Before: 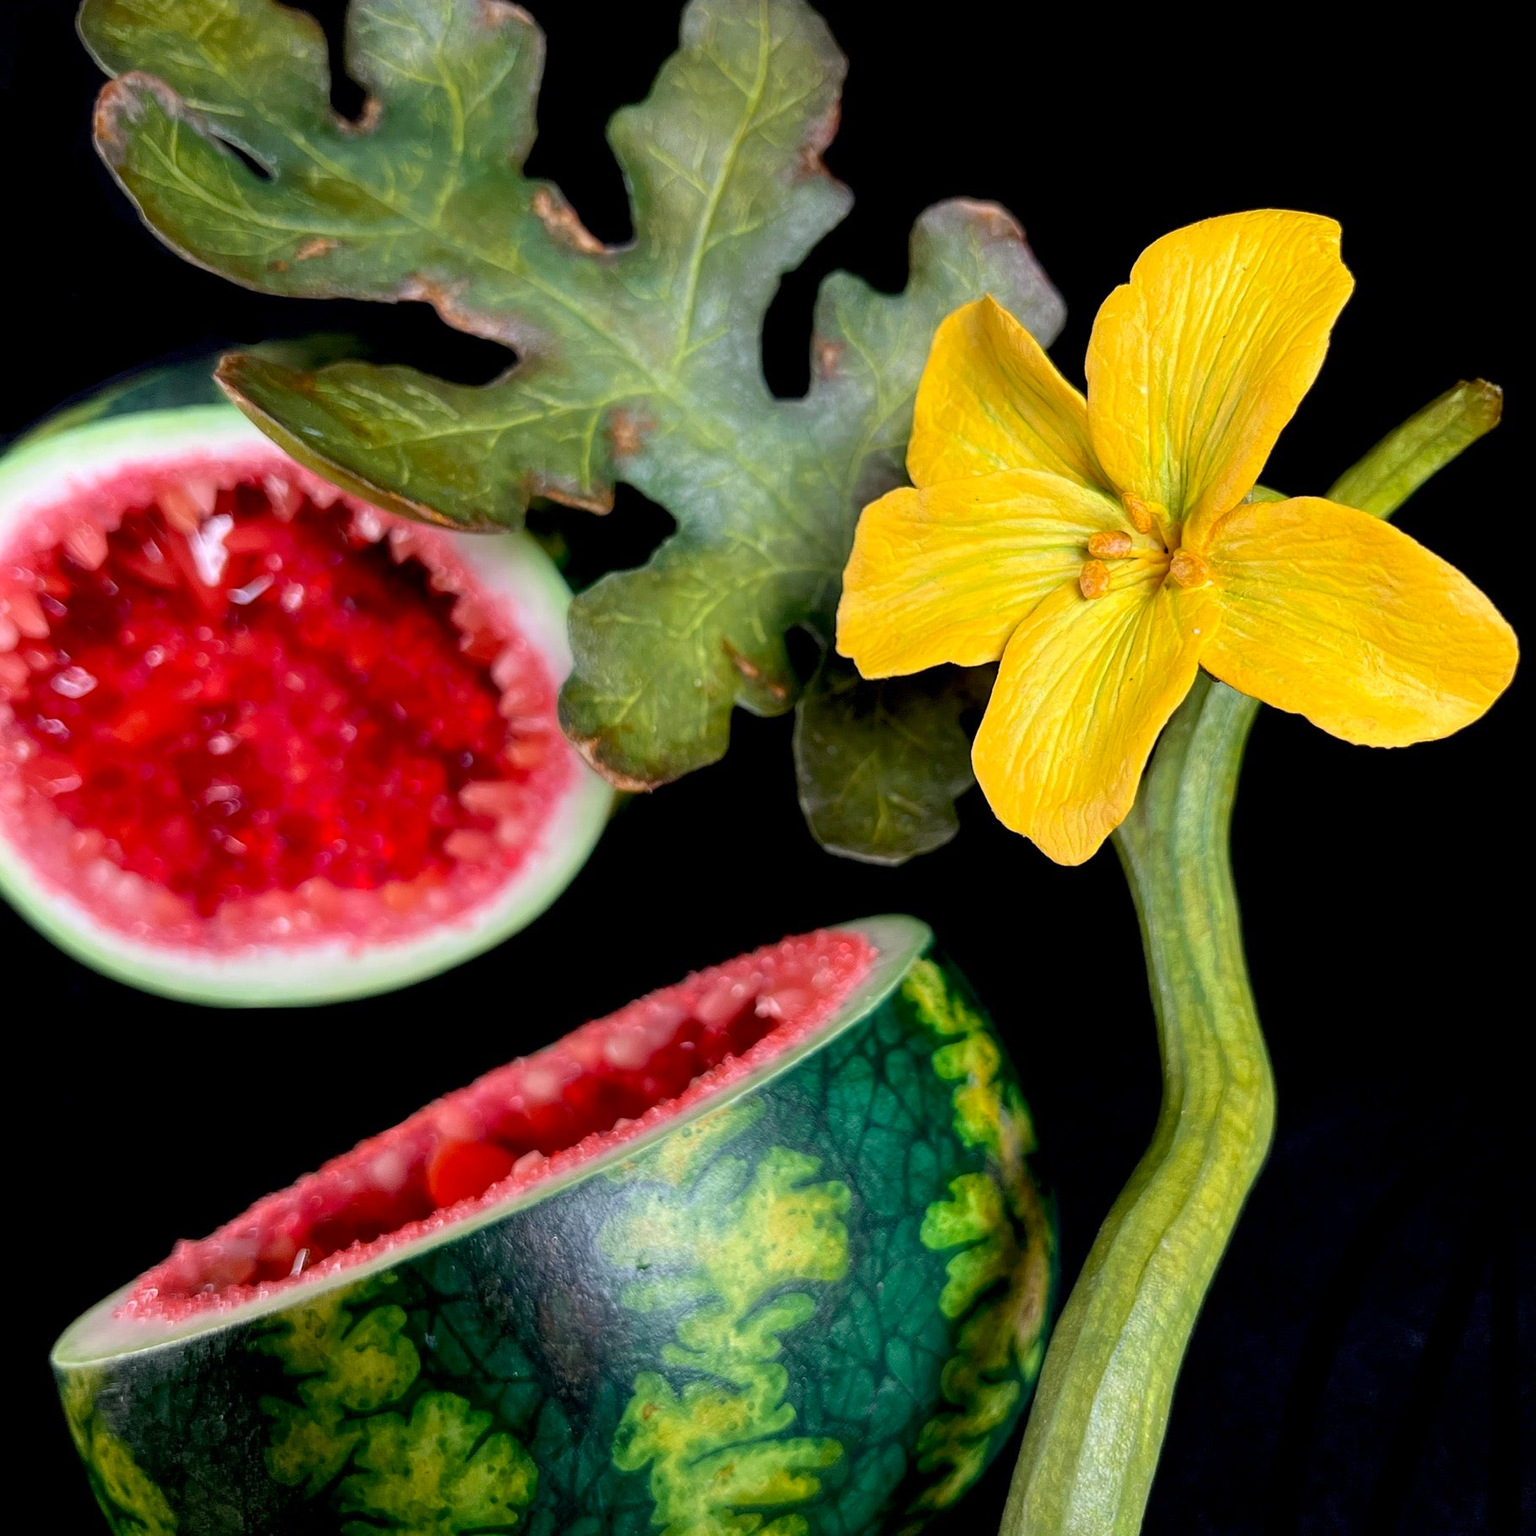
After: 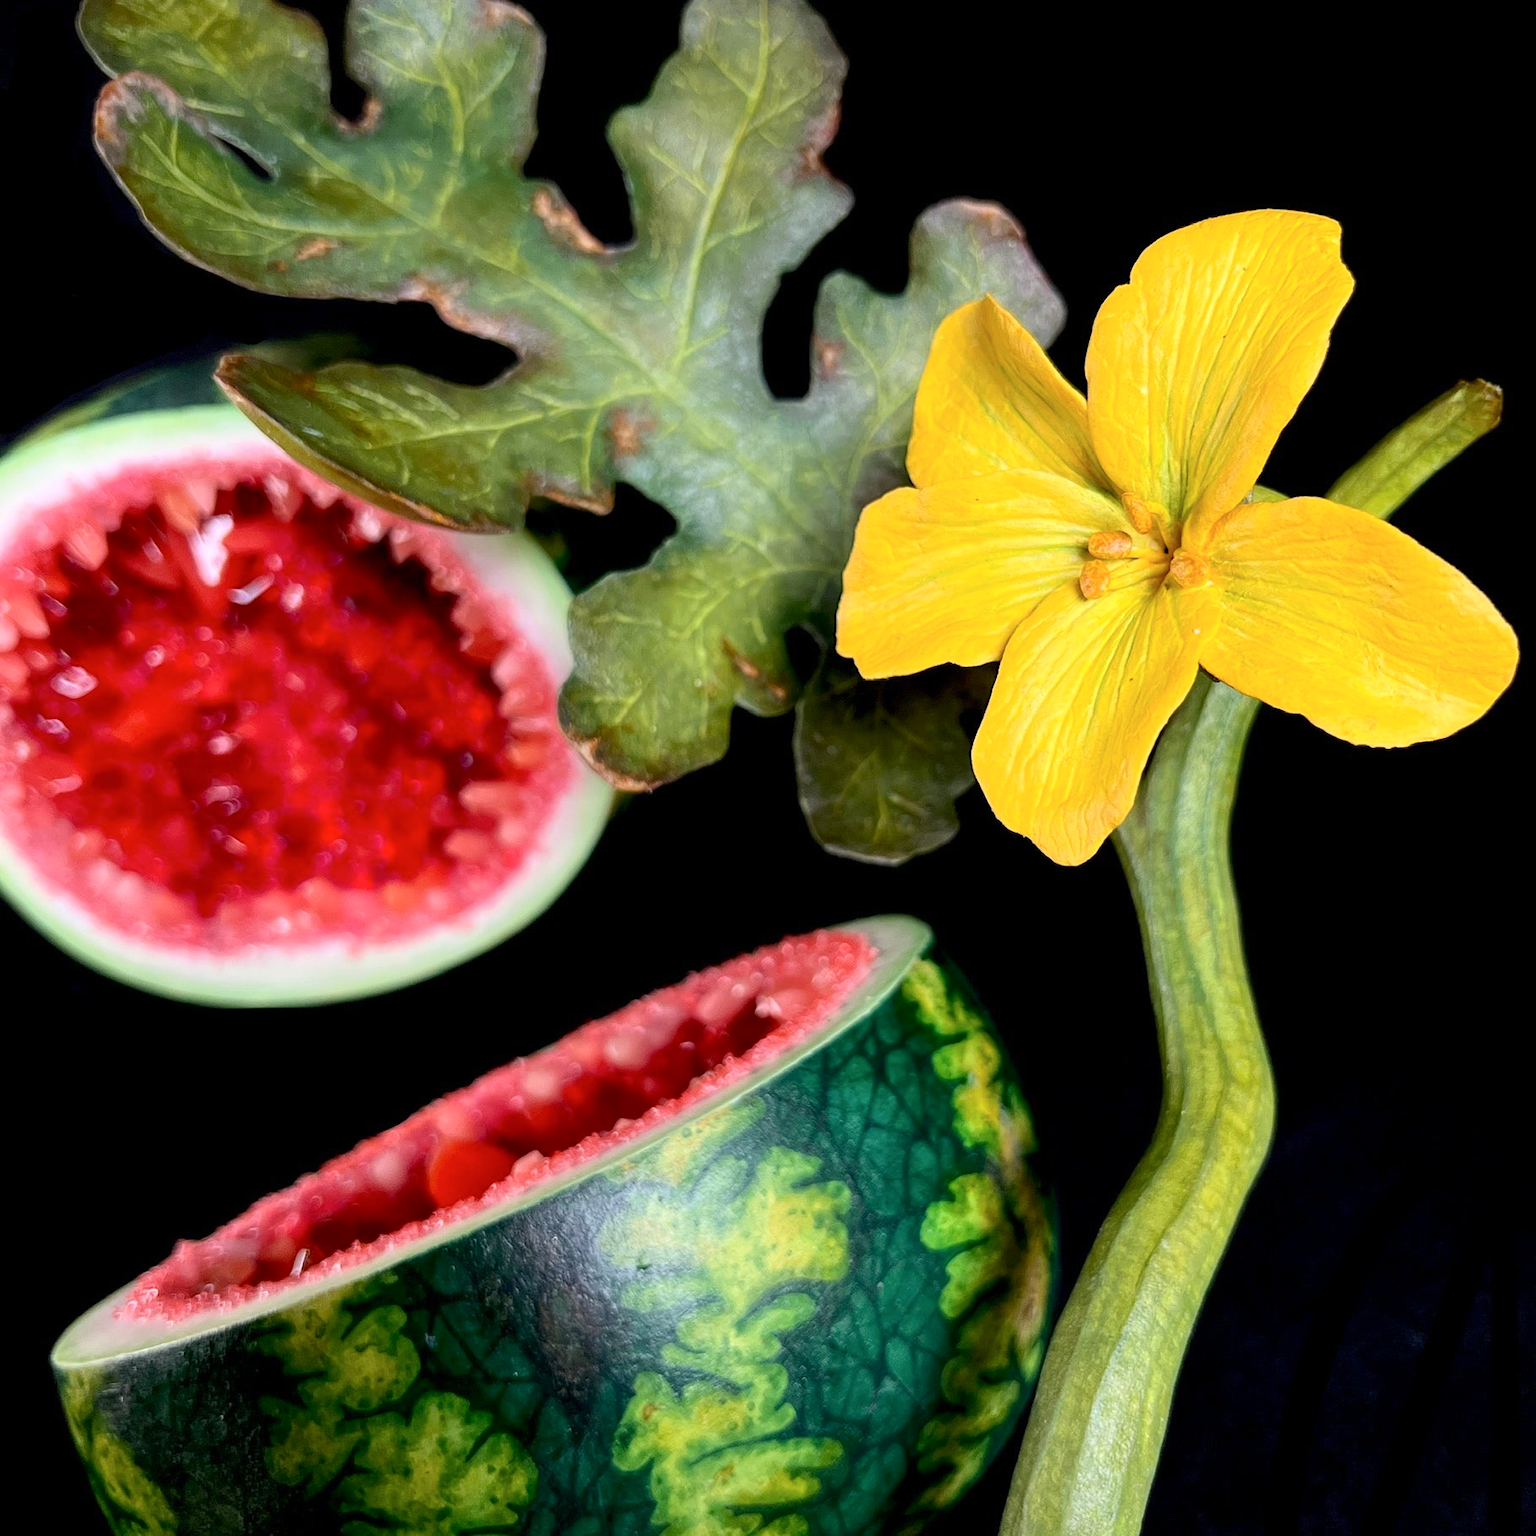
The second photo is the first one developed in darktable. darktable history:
contrast brightness saturation: contrast 0.153, brightness 0.052
